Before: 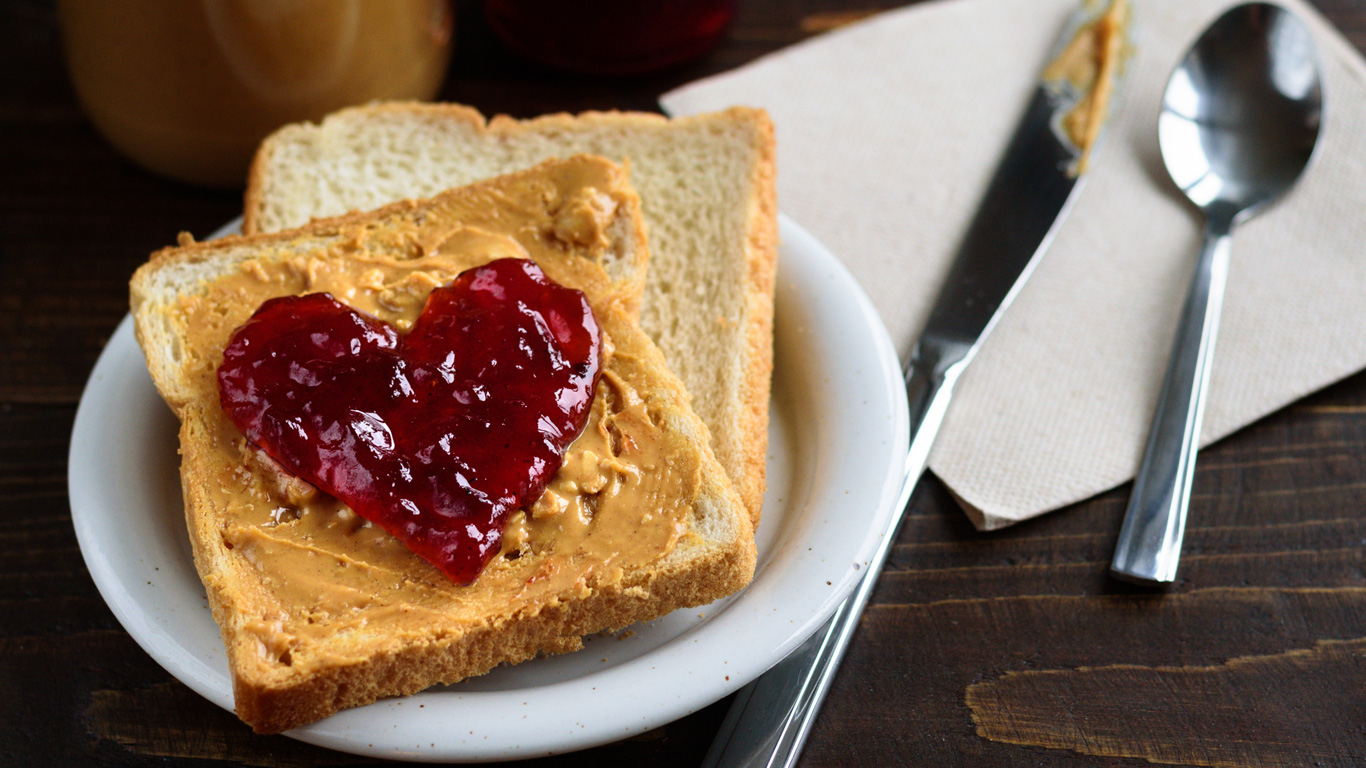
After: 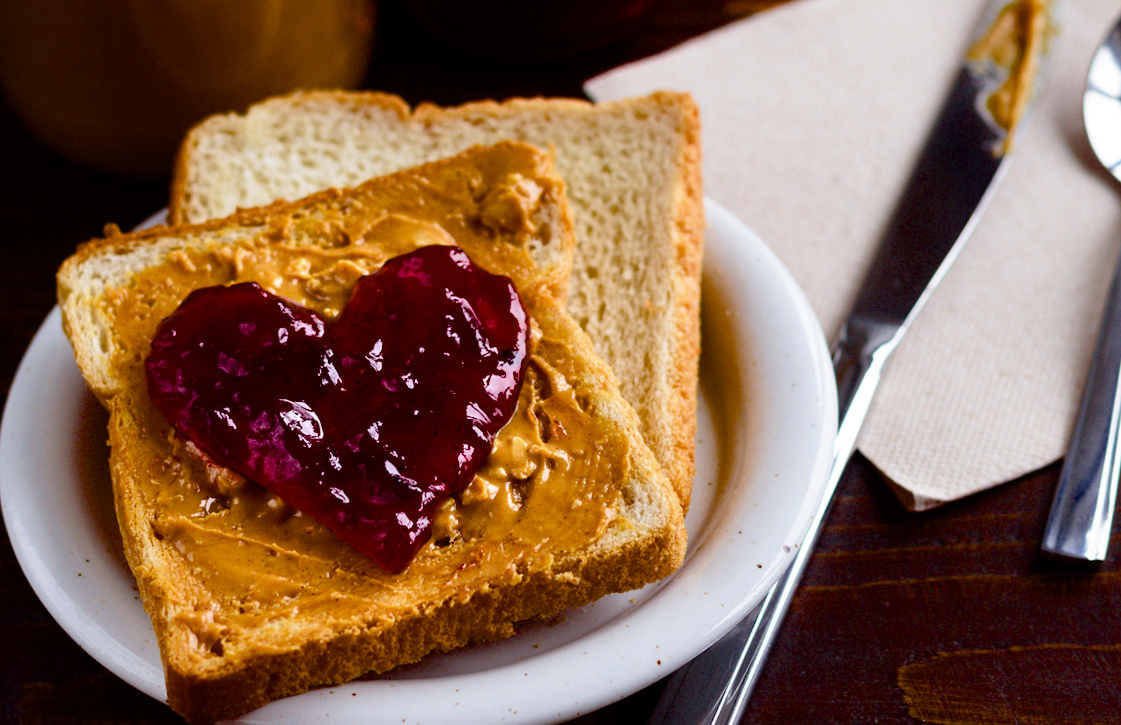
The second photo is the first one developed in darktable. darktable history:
crop and rotate: angle 0.744°, left 4.304%, top 0.908%, right 11.725%, bottom 2.489%
color balance rgb: power › luminance -7.62%, power › chroma 1.341%, power › hue 330.48°, linear chroma grading › shadows 16.555%, perceptual saturation grading › global saturation 20%, perceptual saturation grading › highlights -14.098%, perceptual saturation grading › shadows 49.819%, saturation formula JzAzBz (2021)
